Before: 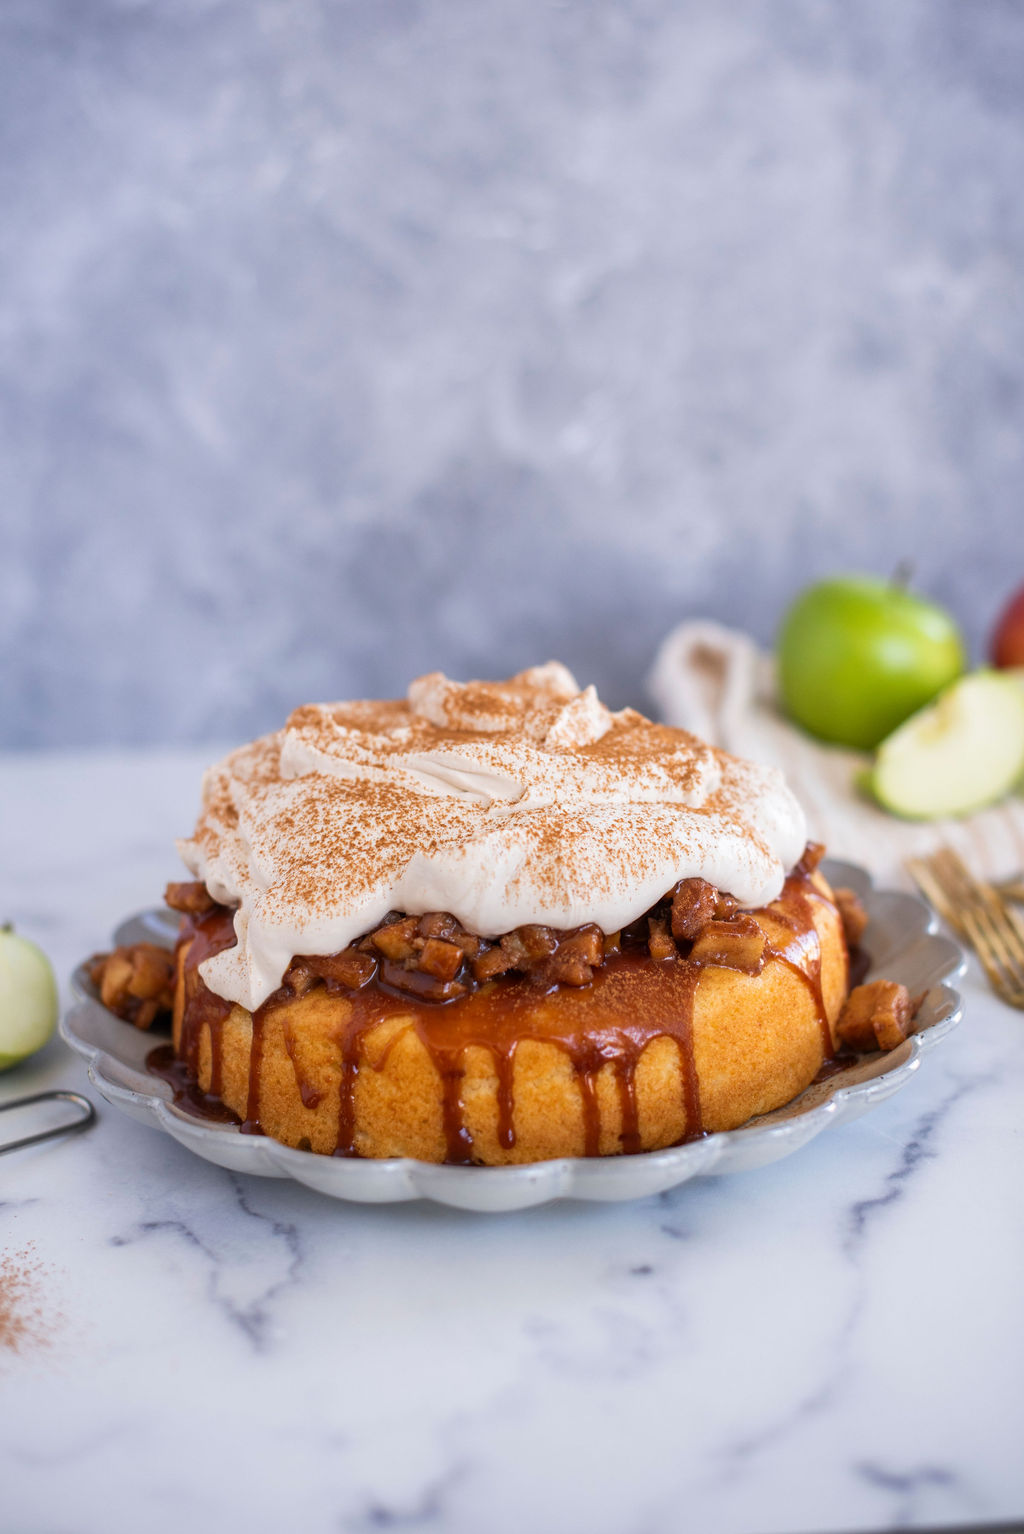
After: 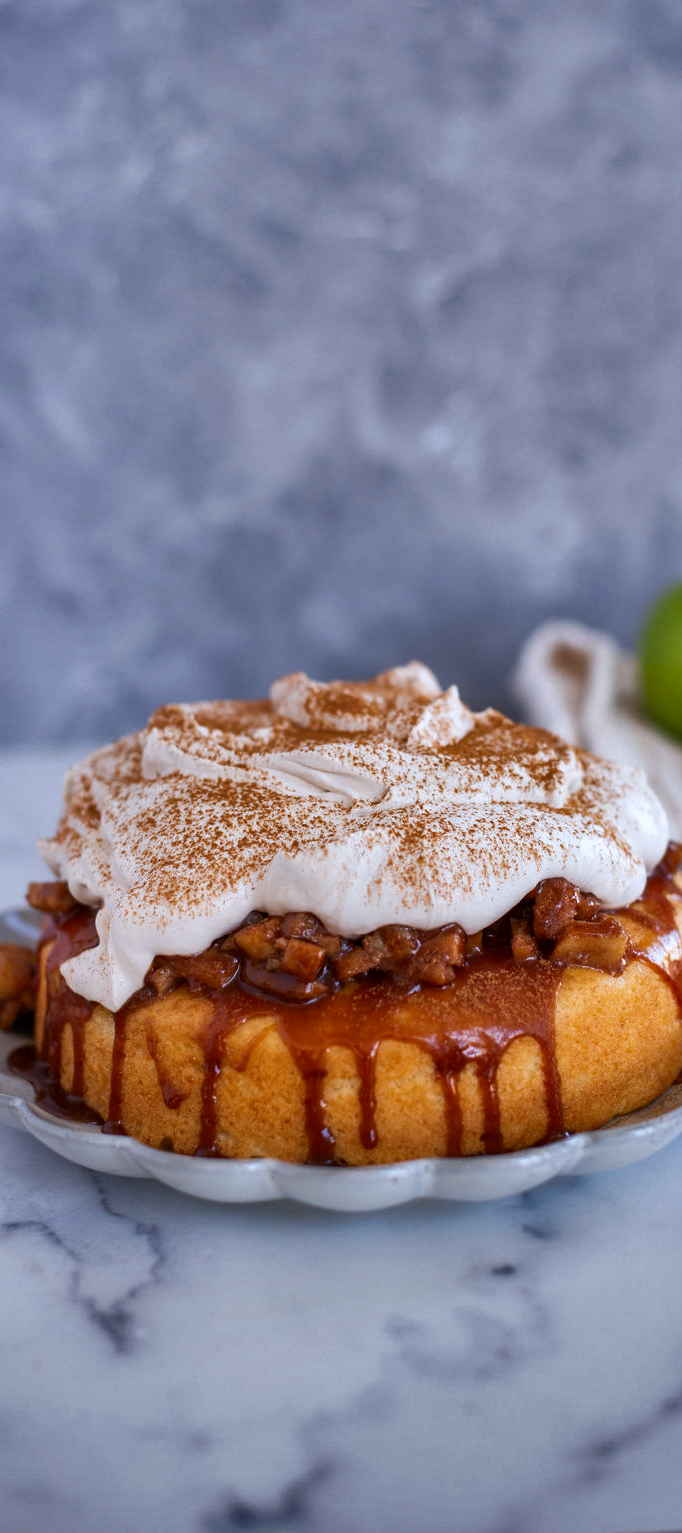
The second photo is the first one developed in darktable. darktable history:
crop and rotate: left 13.537%, right 19.796%
shadows and highlights: shadows 20.91, highlights -82.73, soften with gaussian
contrast brightness saturation: brightness -0.09
color correction: highlights a* -0.772, highlights b* -8.92
